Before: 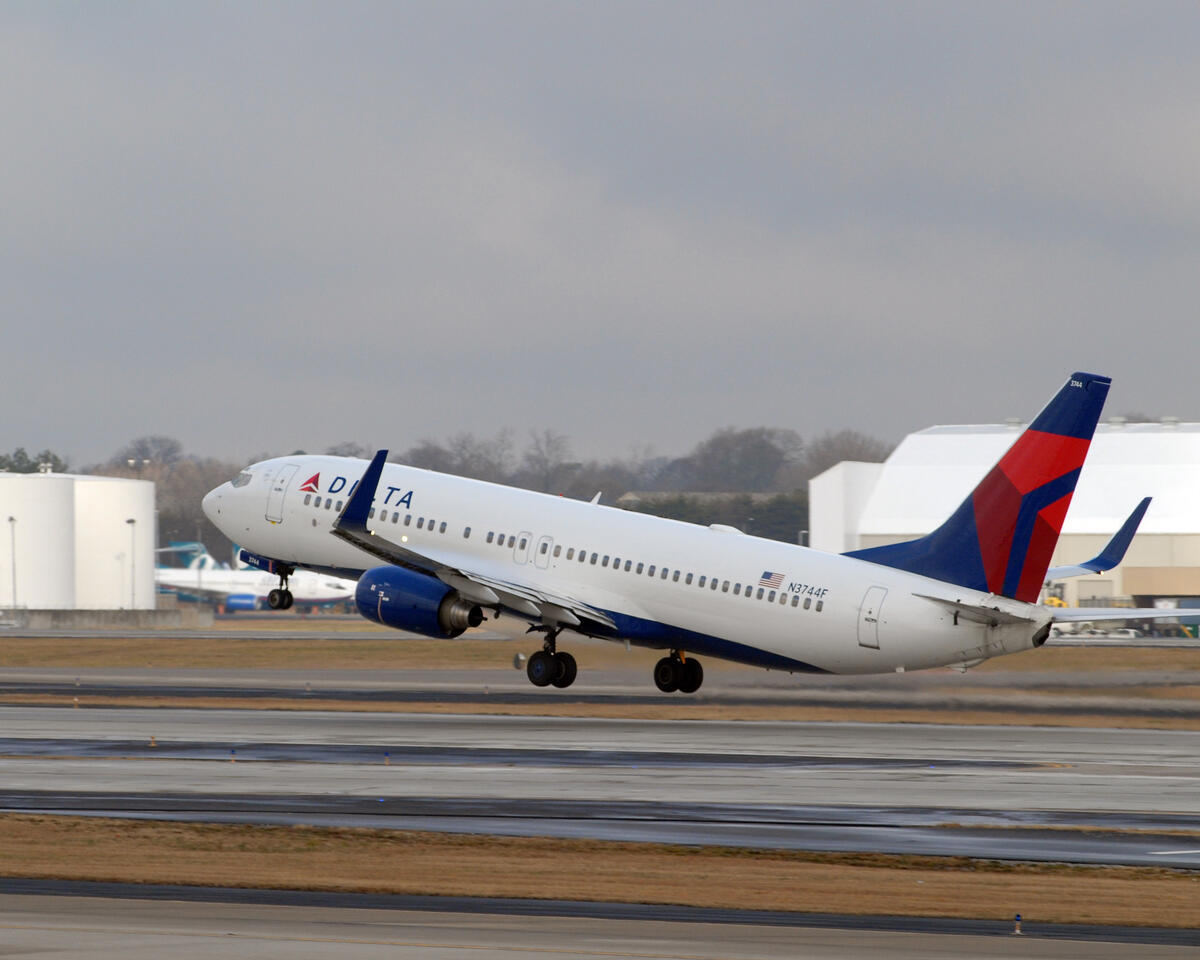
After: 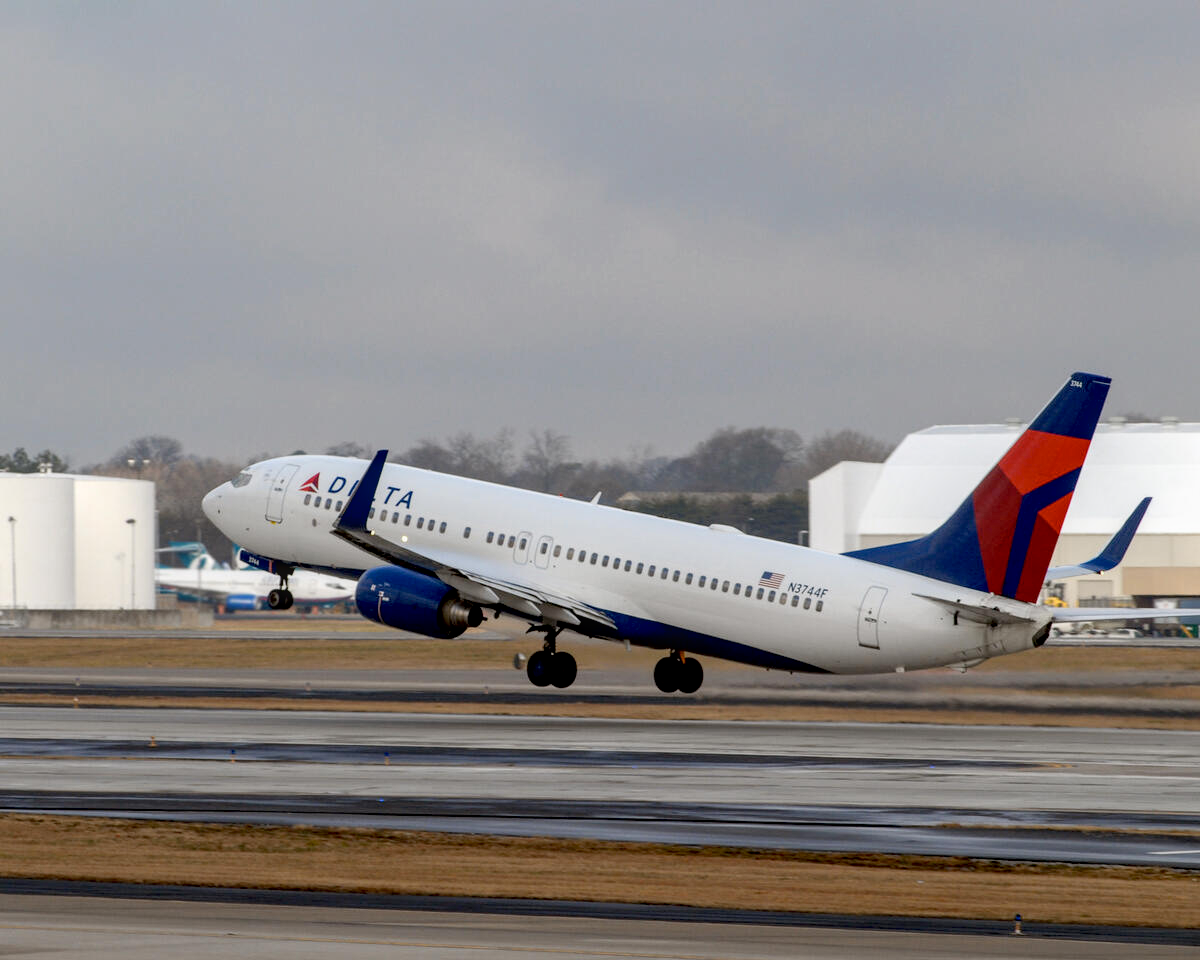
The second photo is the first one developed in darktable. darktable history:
local contrast: on, module defaults
exposure: black level correction 0.009, exposure -0.159 EV, compensate highlight preservation false
tone curve: curves: ch0 [(0, 0) (0.003, 0.003) (0.011, 0.011) (0.025, 0.026) (0.044, 0.046) (0.069, 0.072) (0.1, 0.103) (0.136, 0.141) (0.177, 0.184) (0.224, 0.233) (0.277, 0.287) (0.335, 0.348) (0.399, 0.414) (0.468, 0.486) (0.543, 0.563) (0.623, 0.647) (0.709, 0.736) (0.801, 0.831) (0.898, 0.92) (1, 1)], color space Lab, independent channels, preserve colors none
